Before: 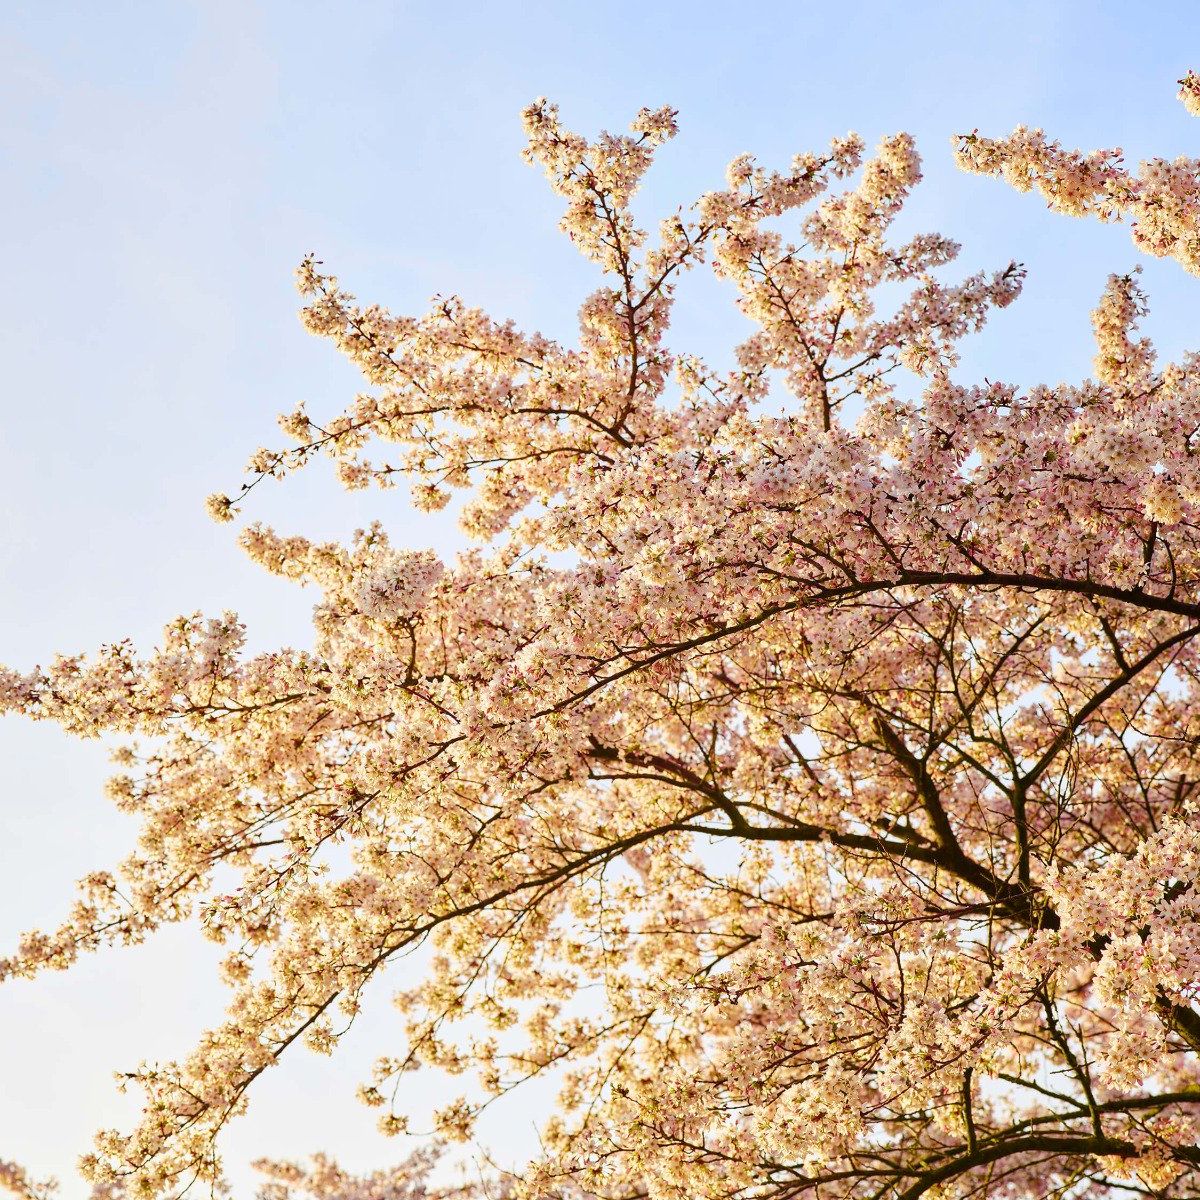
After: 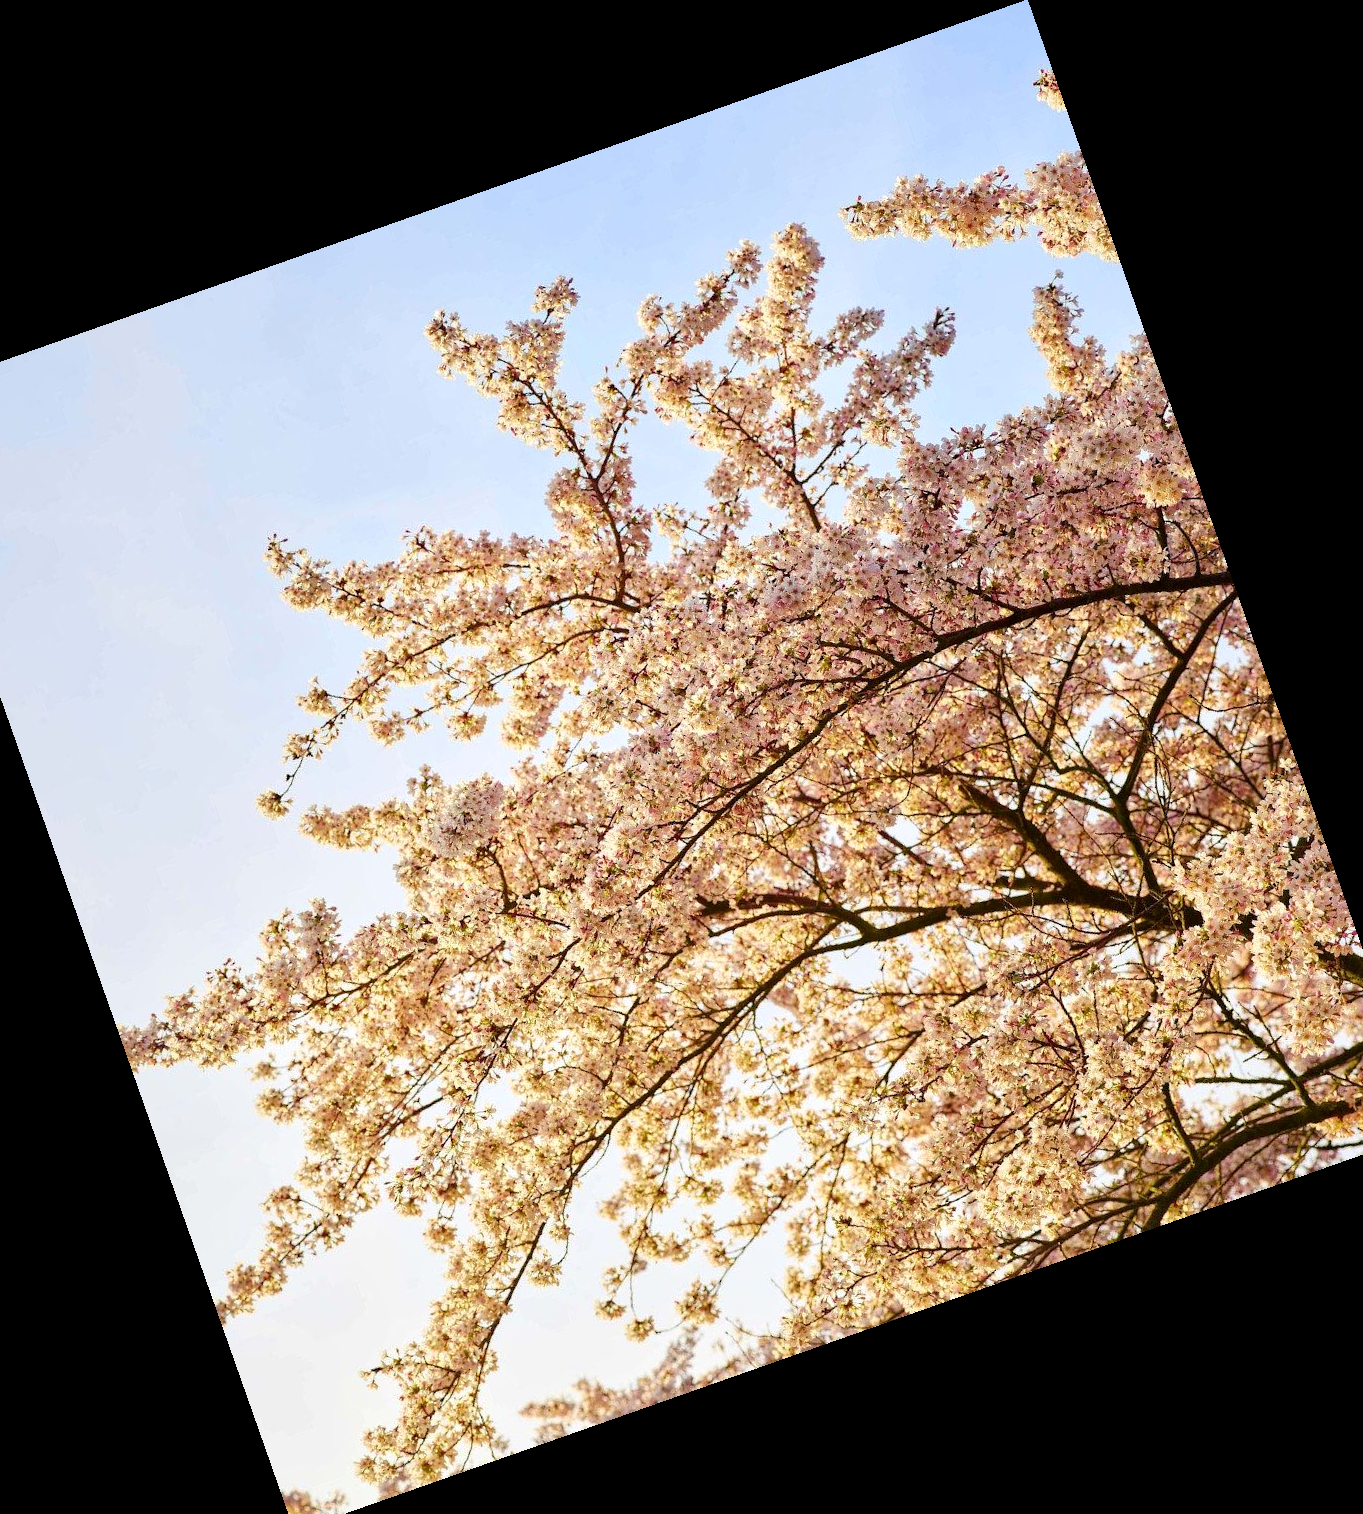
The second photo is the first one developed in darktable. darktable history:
local contrast: mode bilateral grid, contrast 20, coarseness 50, detail 130%, midtone range 0.2
crop and rotate: angle 19.43°, left 6.812%, right 4.125%, bottom 1.087%
